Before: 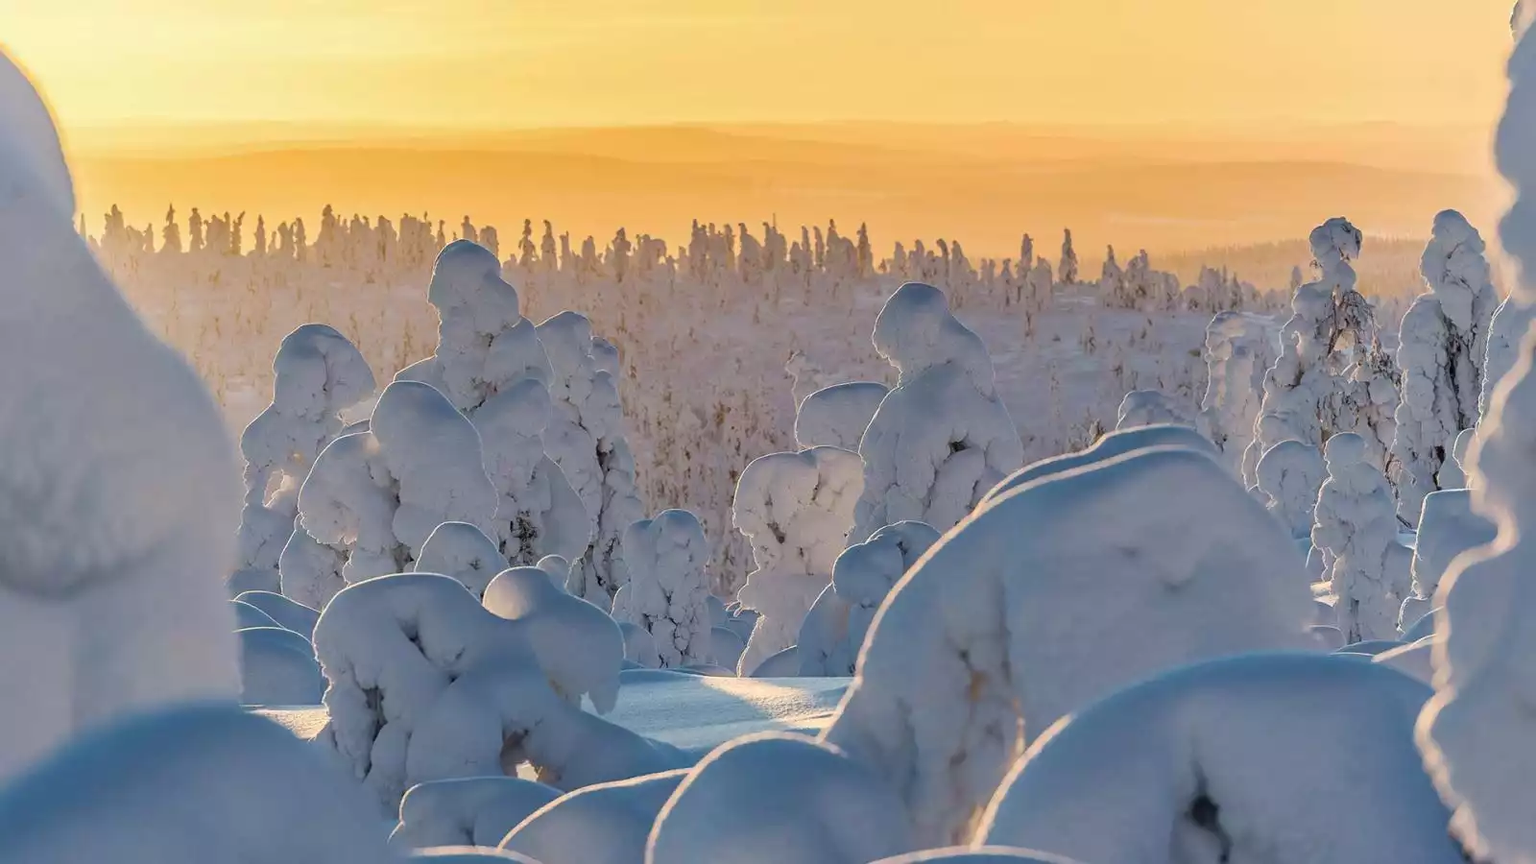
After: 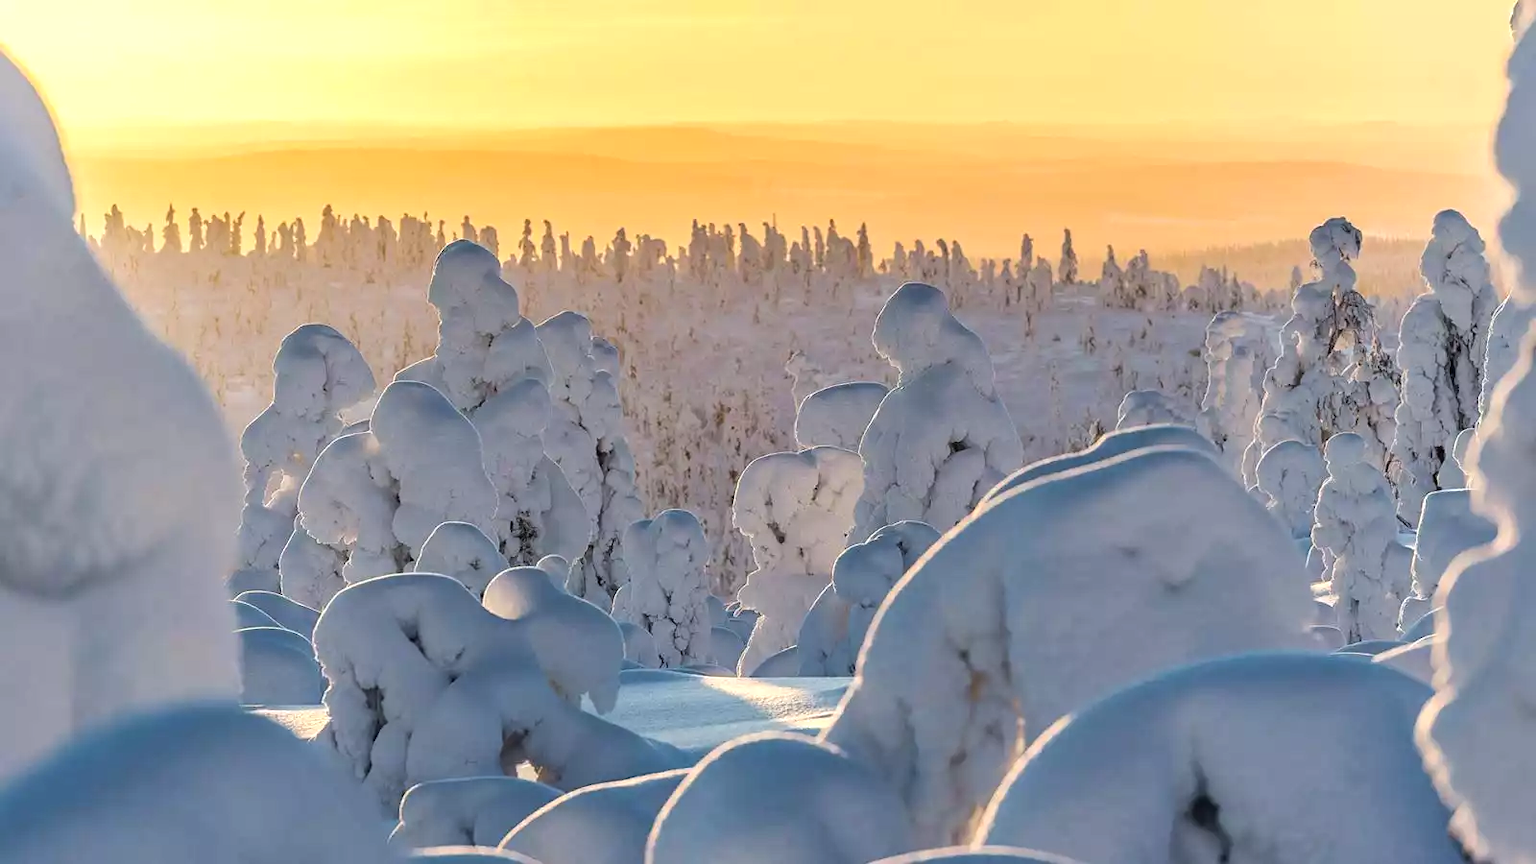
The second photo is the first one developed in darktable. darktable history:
tone equalizer: -8 EV -0.449 EV, -7 EV -0.393 EV, -6 EV -0.303 EV, -5 EV -0.235 EV, -3 EV 0.223 EV, -2 EV 0.321 EV, -1 EV 0.399 EV, +0 EV 0.415 EV, edges refinement/feathering 500, mask exposure compensation -1.57 EV, preserve details no
